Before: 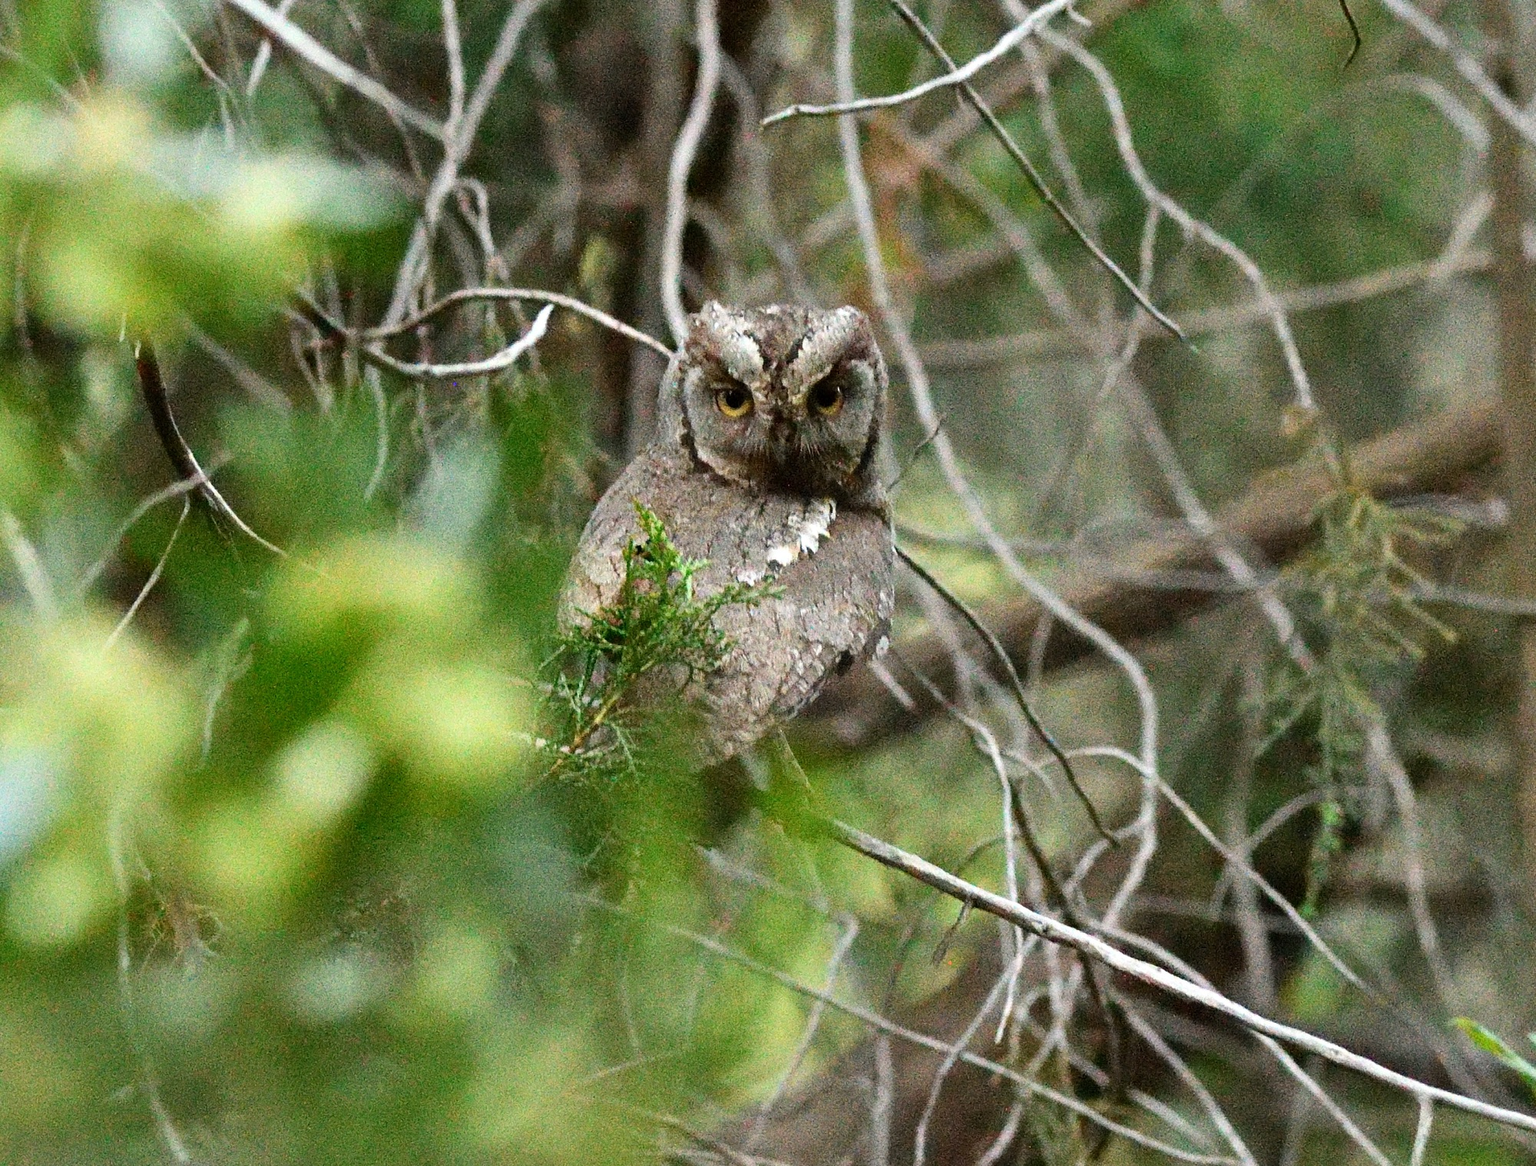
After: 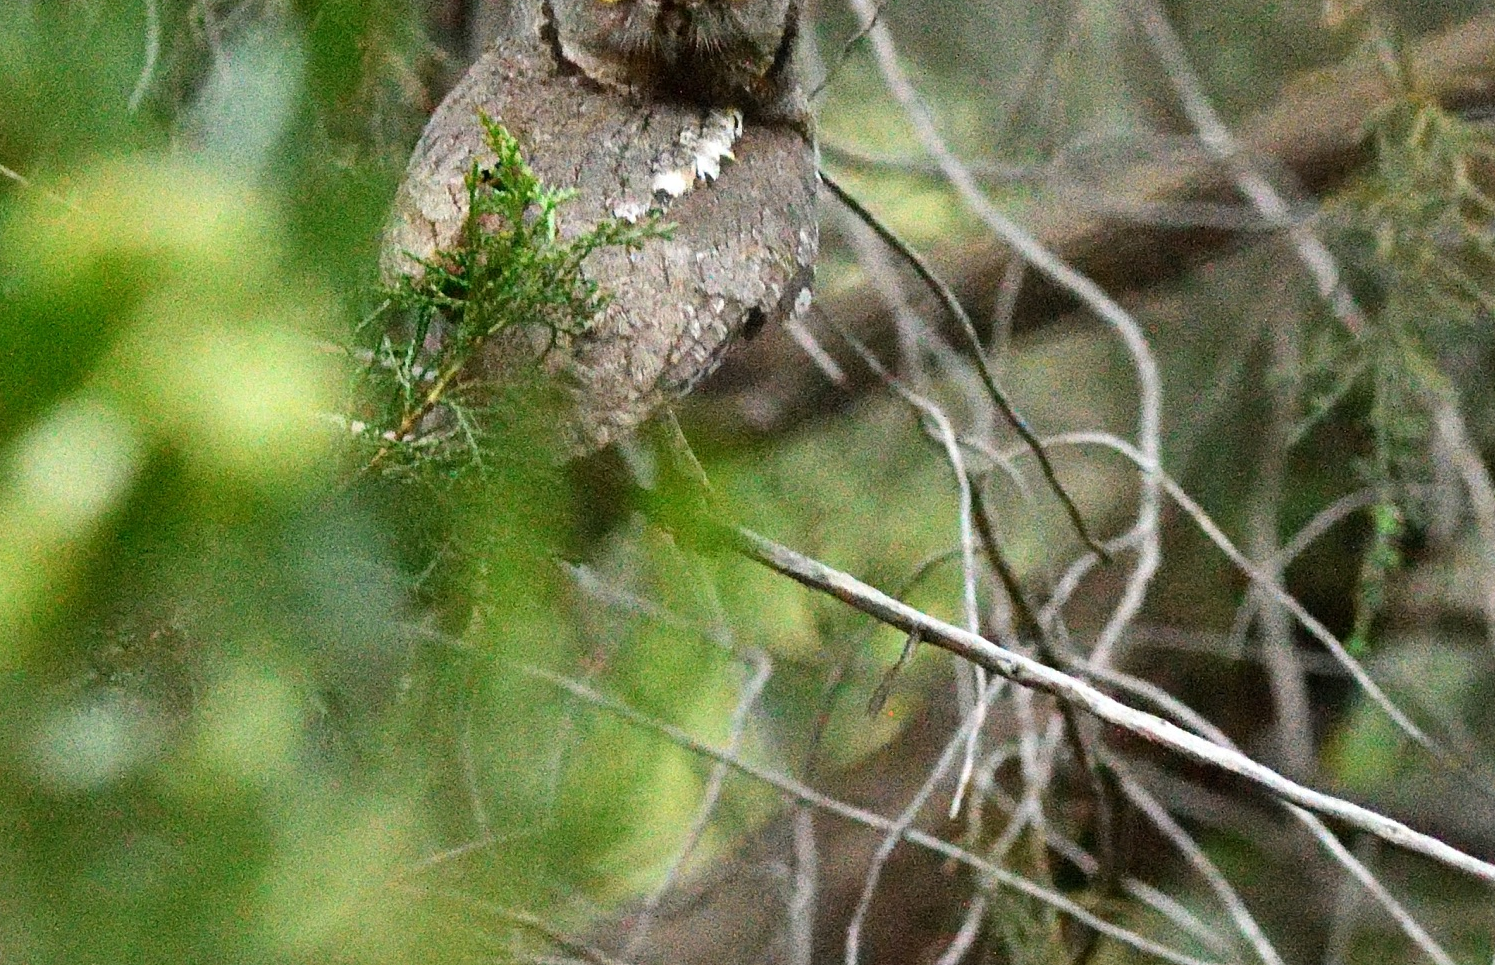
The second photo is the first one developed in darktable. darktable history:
crop and rotate: left 17.315%, top 35.582%, right 7.897%, bottom 0.802%
